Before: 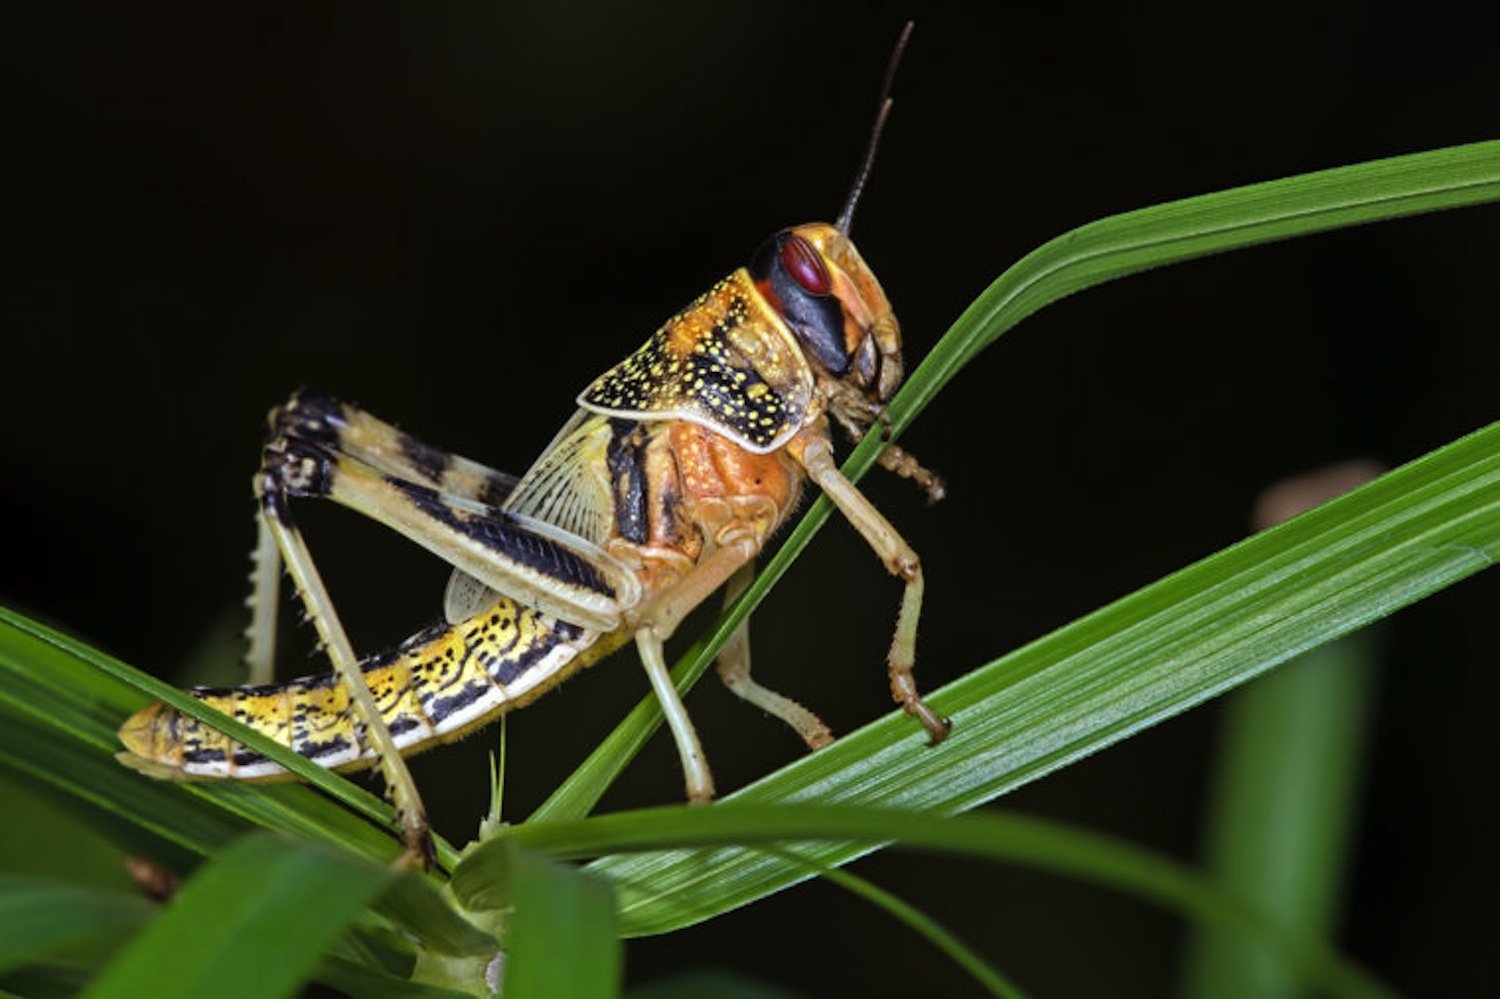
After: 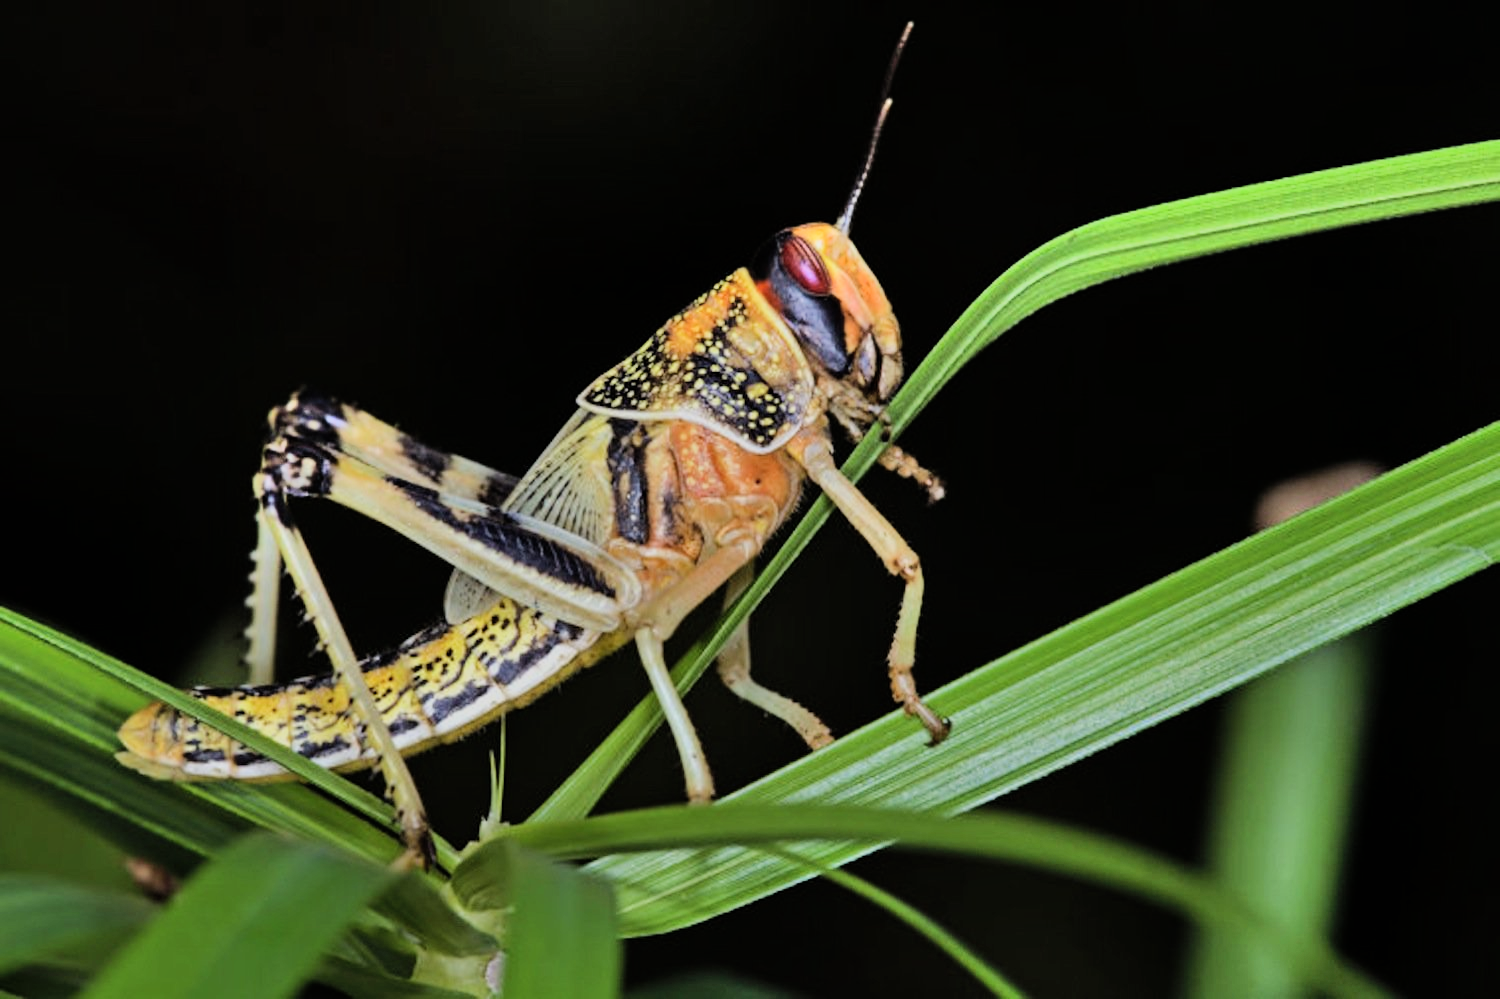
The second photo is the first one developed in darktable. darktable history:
shadows and highlights: shadows 58.42, soften with gaussian
filmic rgb: black relative exposure -7.96 EV, white relative exposure 4.02 EV, hardness 4.15, preserve chrominance max RGB
